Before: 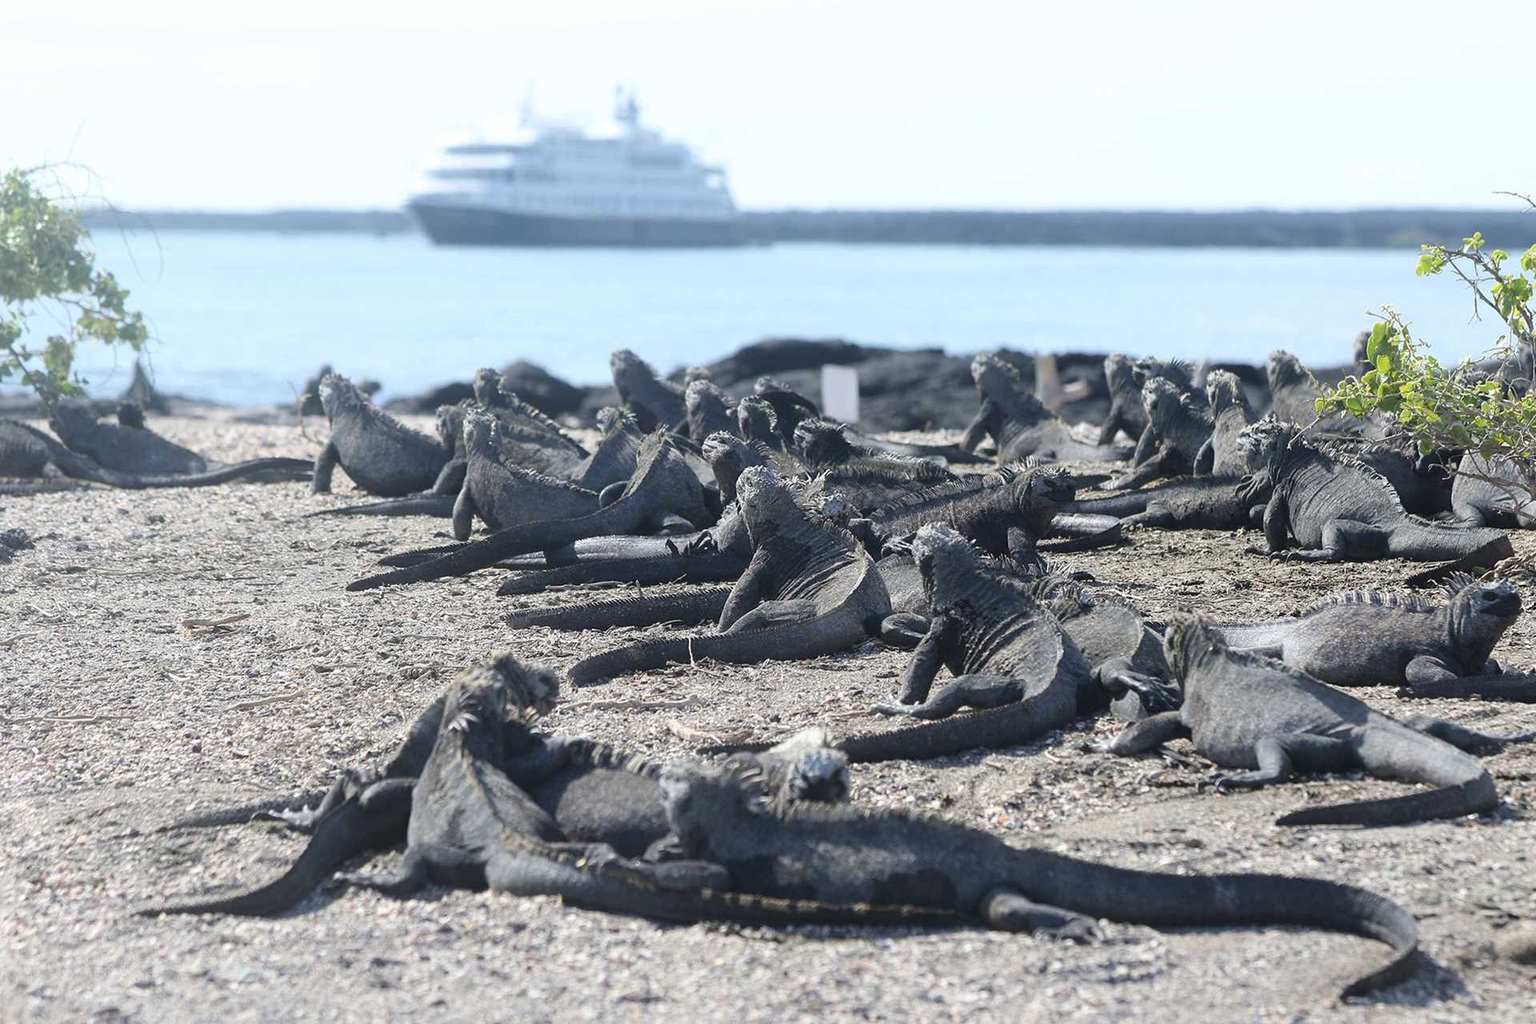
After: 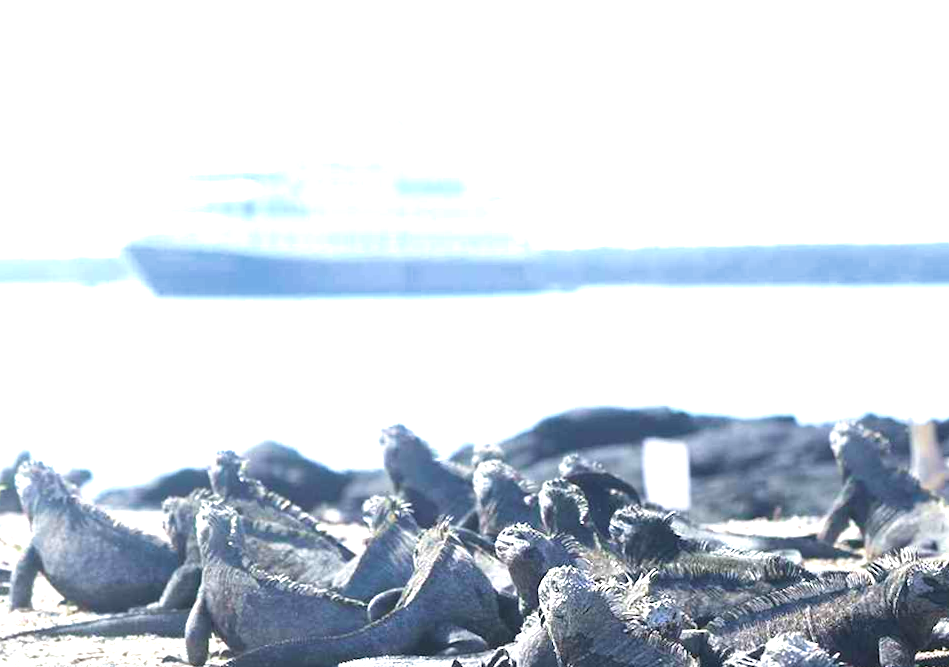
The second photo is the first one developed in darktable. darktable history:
velvia: strength 29%
exposure: exposure 1.223 EV, compensate highlight preservation false
rotate and perspective: rotation -1°, crop left 0.011, crop right 0.989, crop top 0.025, crop bottom 0.975
color contrast: green-magenta contrast 1.1, blue-yellow contrast 1.1, unbound 0
crop: left 19.556%, right 30.401%, bottom 46.458%
